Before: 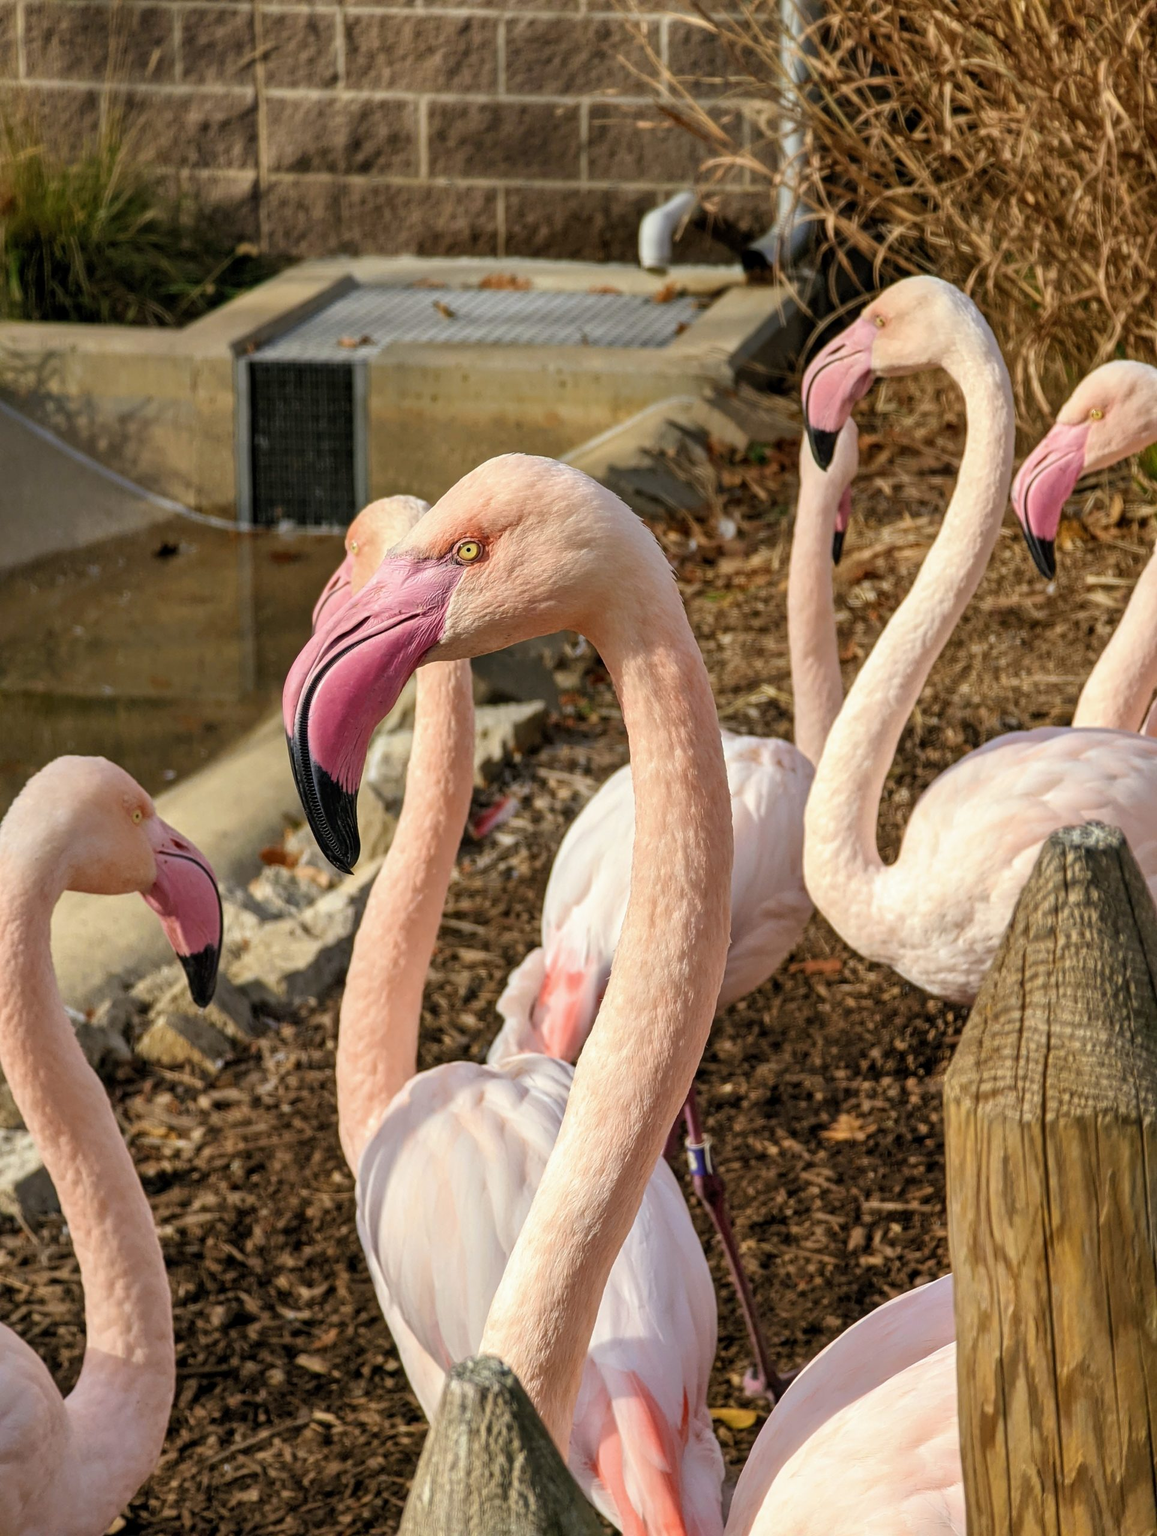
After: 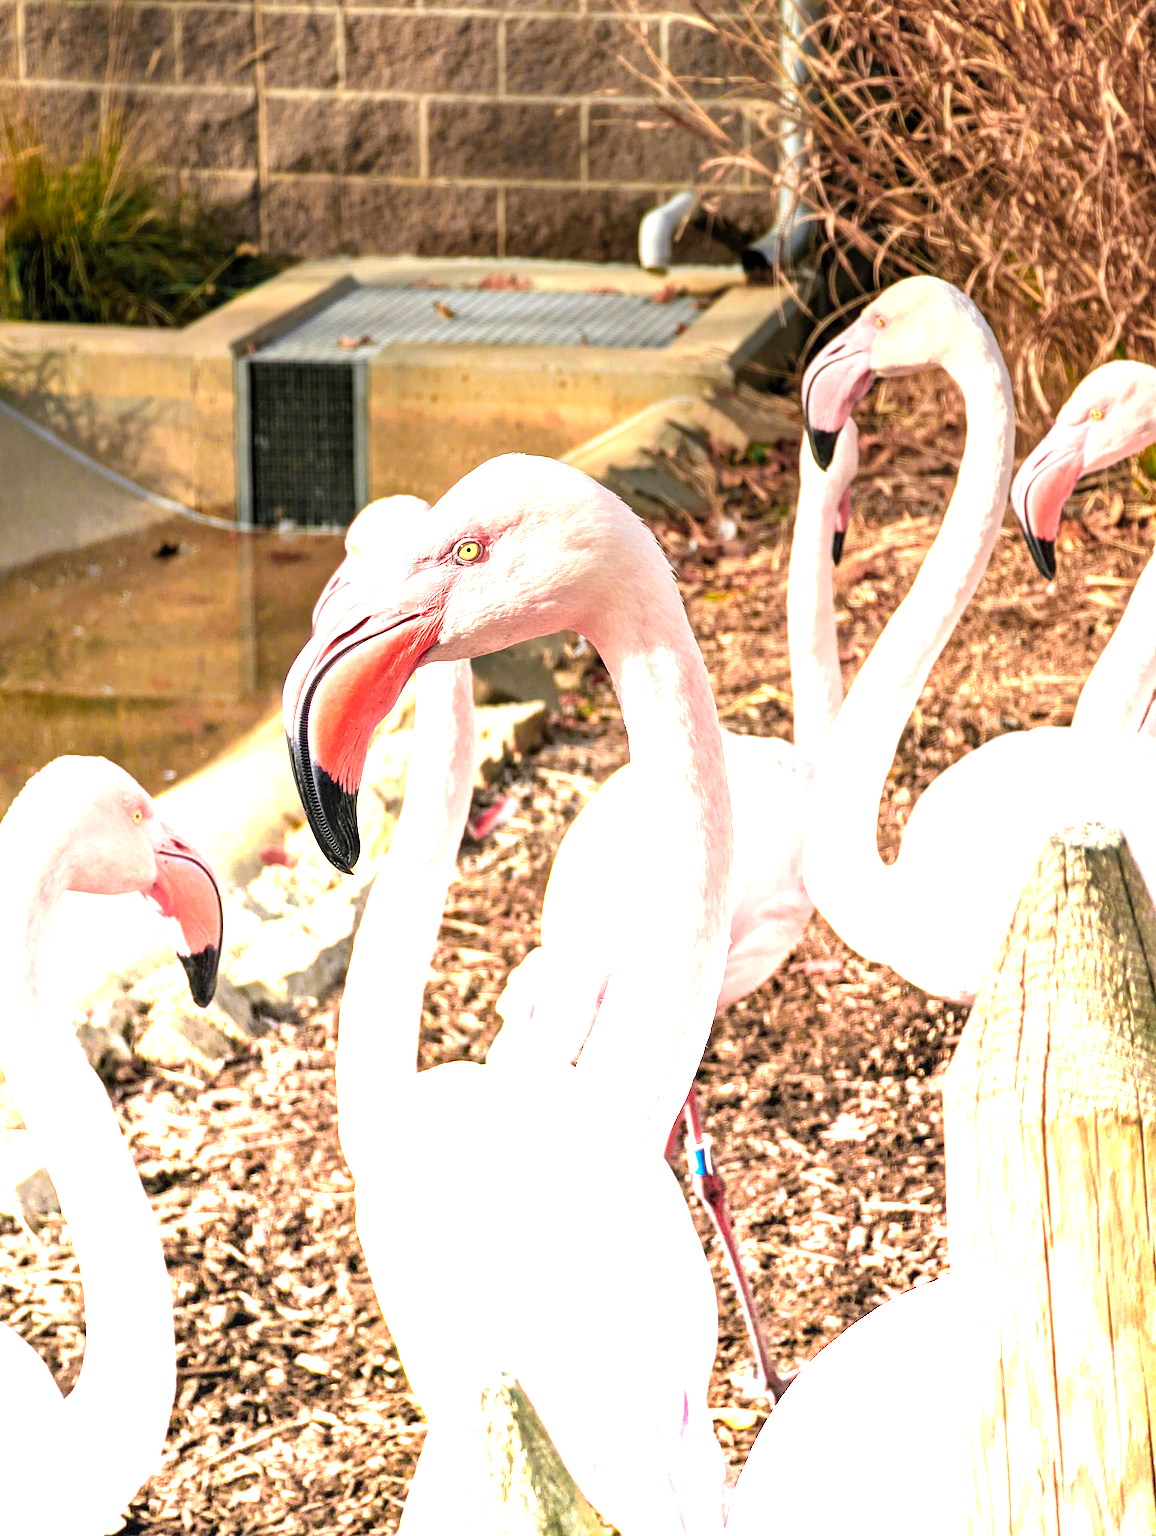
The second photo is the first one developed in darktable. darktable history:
exposure: black level correction 0, exposure 0.7 EV, compensate exposure bias true, compensate highlight preservation false
graduated density: density -3.9 EV
color zones: curves: ch0 [(0.257, 0.558) (0.75, 0.565)]; ch1 [(0.004, 0.857) (0.14, 0.416) (0.257, 0.695) (0.442, 0.032) (0.736, 0.266) (0.891, 0.741)]; ch2 [(0, 0.623) (0.112, 0.436) (0.271, 0.474) (0.516, 0.64) (0.743, 0.286)]
